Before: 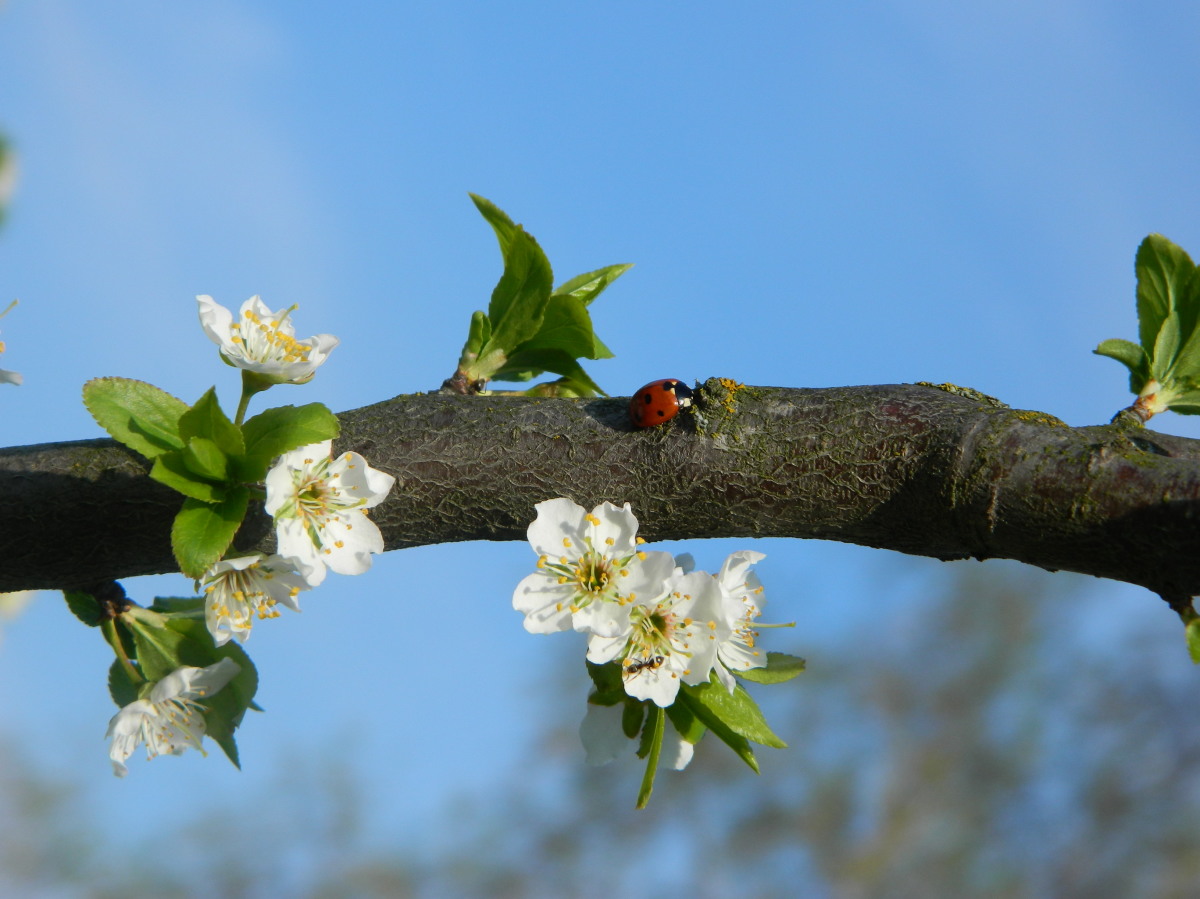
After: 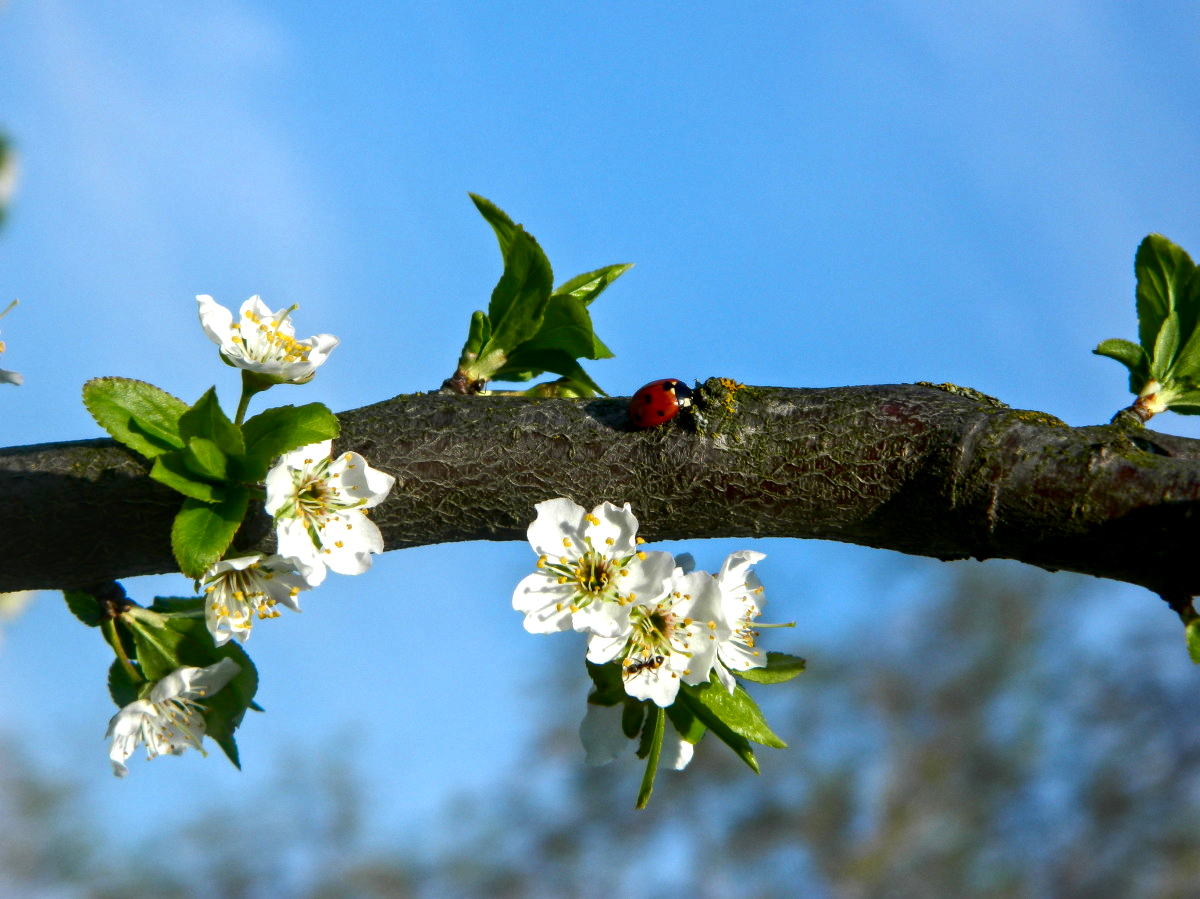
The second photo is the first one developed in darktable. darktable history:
contrast equalizer: y [[0.5, 0.5, 0.544, 0.569, 0.5, 0.5], [0.5 ×6], [0.5 ×6], [0 ×6], [0 ×6]]
contrast brightness saturation: brightness -0.213, saturation 0.076
exposure: exposure 0.495 EV, compensate highlight preservation false
local contrast: on, module defaults
